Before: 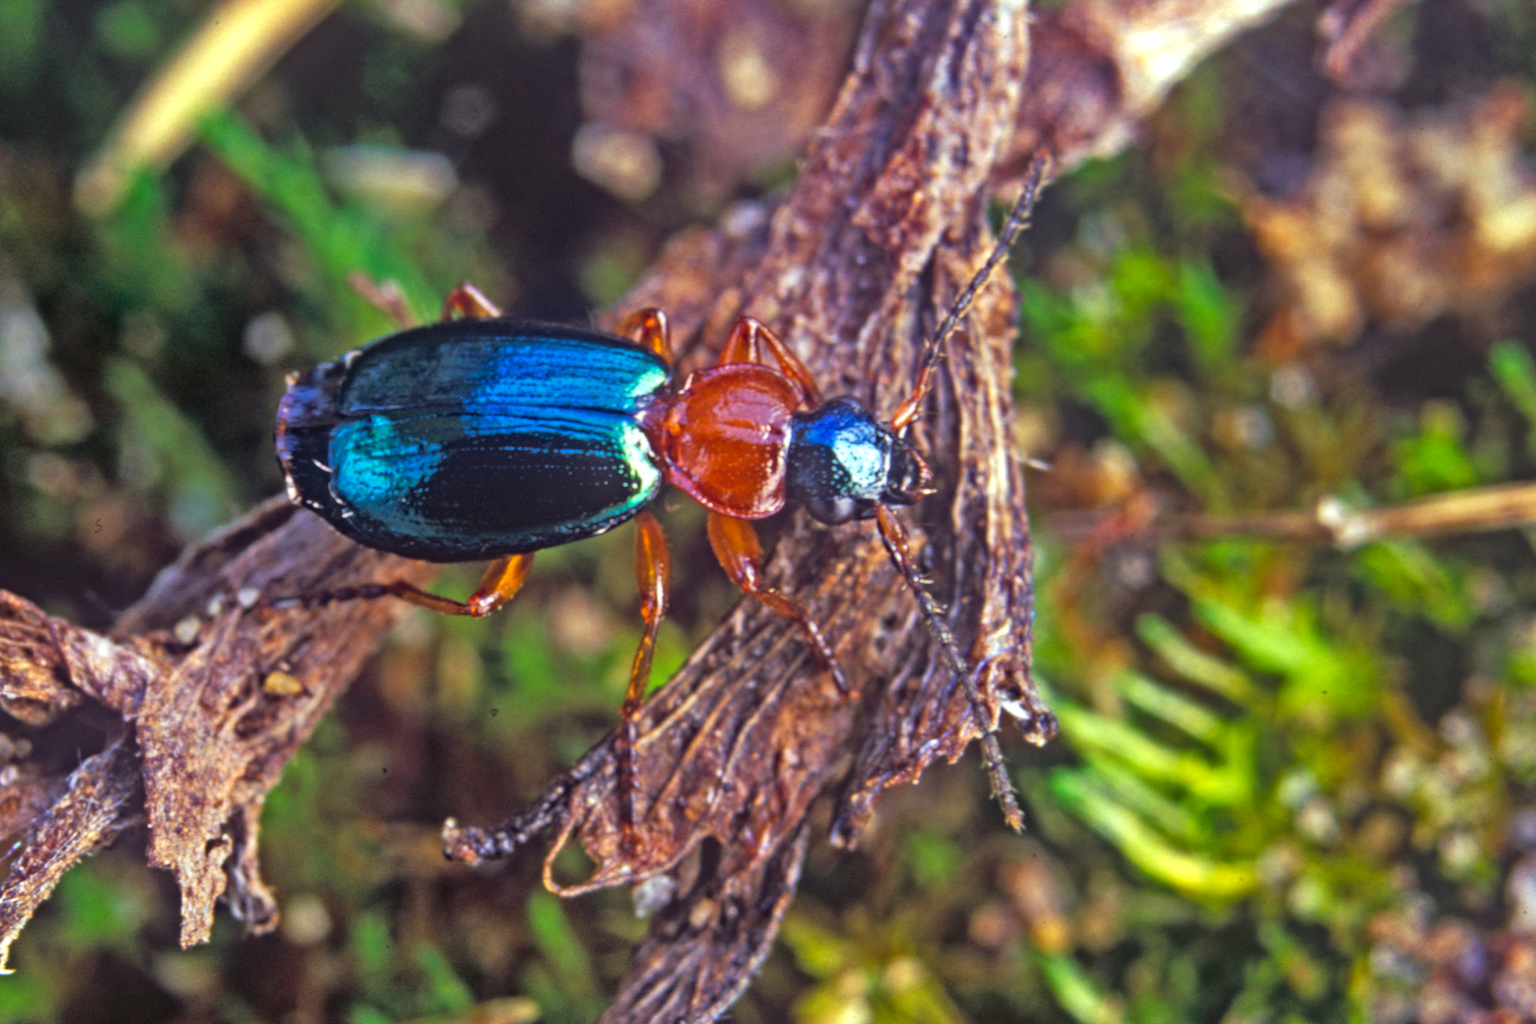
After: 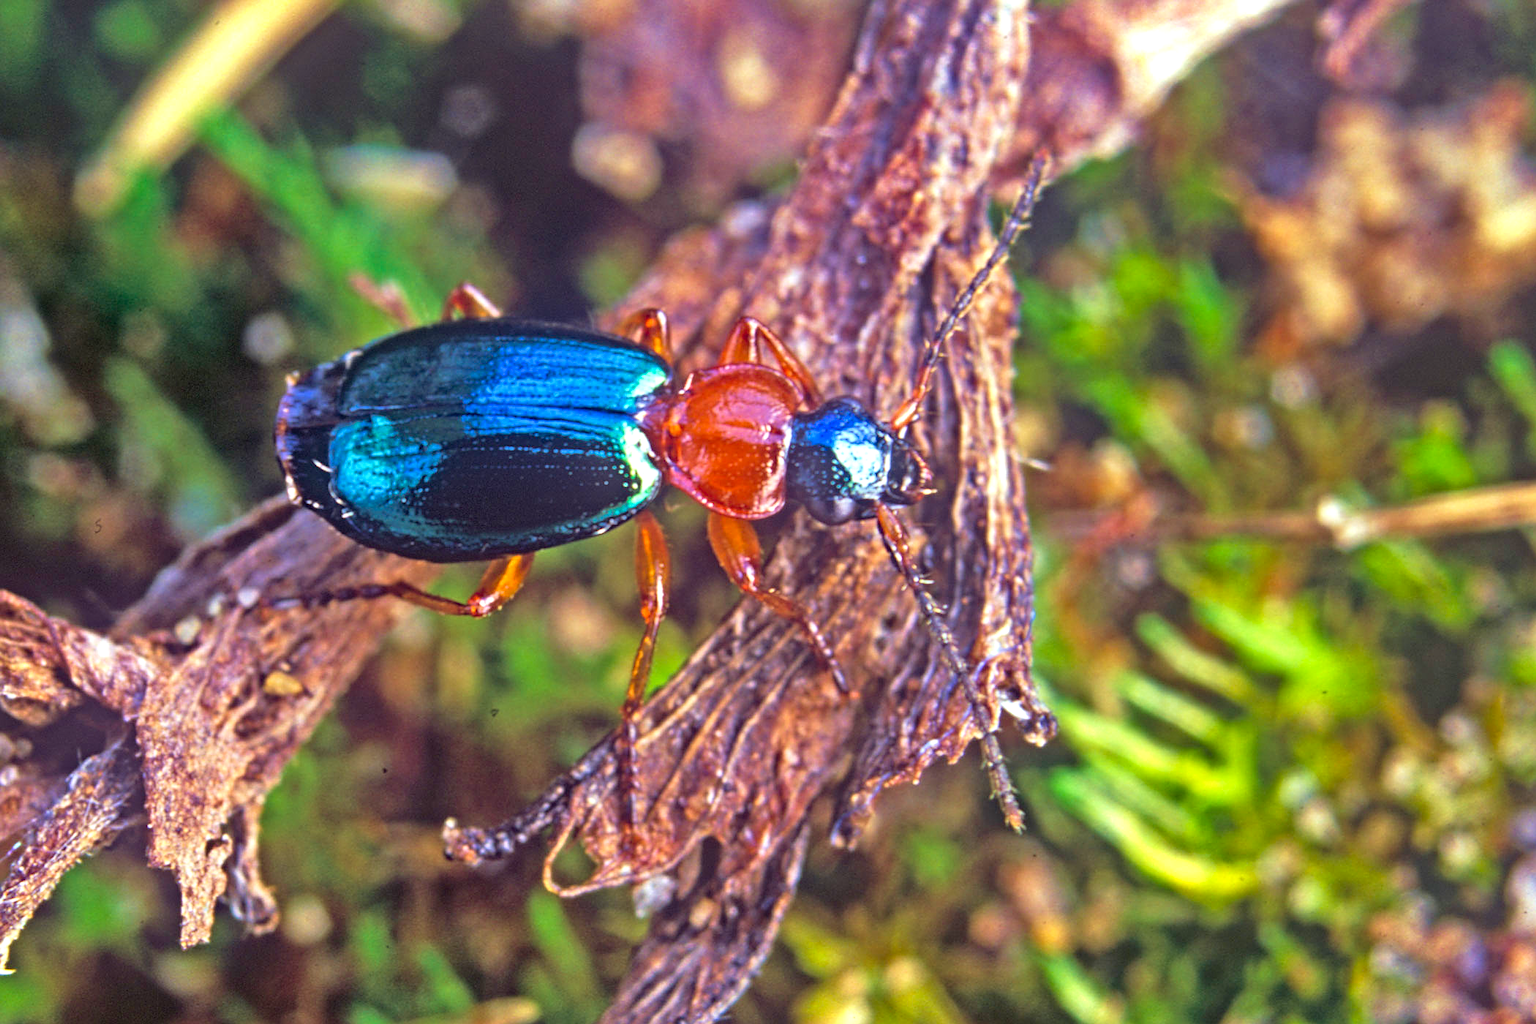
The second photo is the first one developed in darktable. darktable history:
velvia: on, module defaults
sharpen: on, module defaults
levels: levels [0, 0.435, 0.917]
